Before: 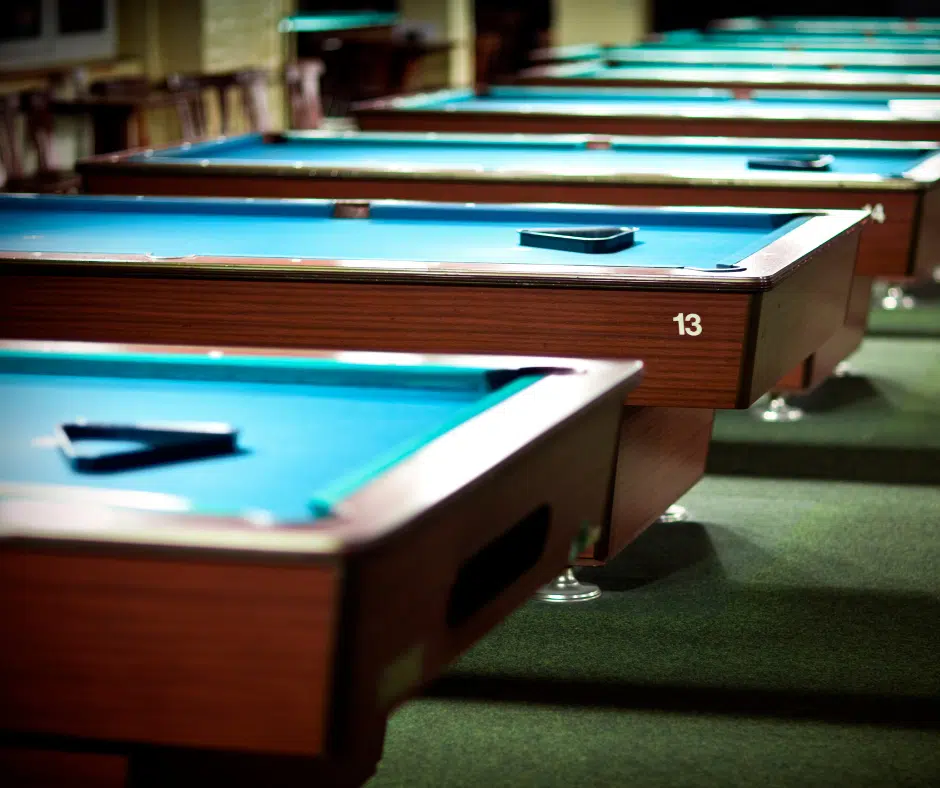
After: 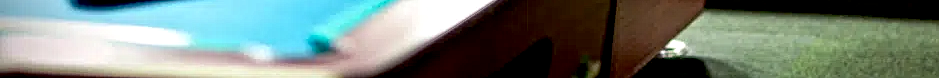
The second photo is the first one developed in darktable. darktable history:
exposure: black level correction 0.01, exposure 0.014 EV, compensate highlight preservation false
contrast equalizer: octaves 7, y [[0.5, 0.542, 0.583, 0.625, 0.667, 0.708], [0.5 ×6], [0.5 ×6], [0 ×6], [0 ×6]]
crop and rotate: top 59.084%, bottom 30.916%
